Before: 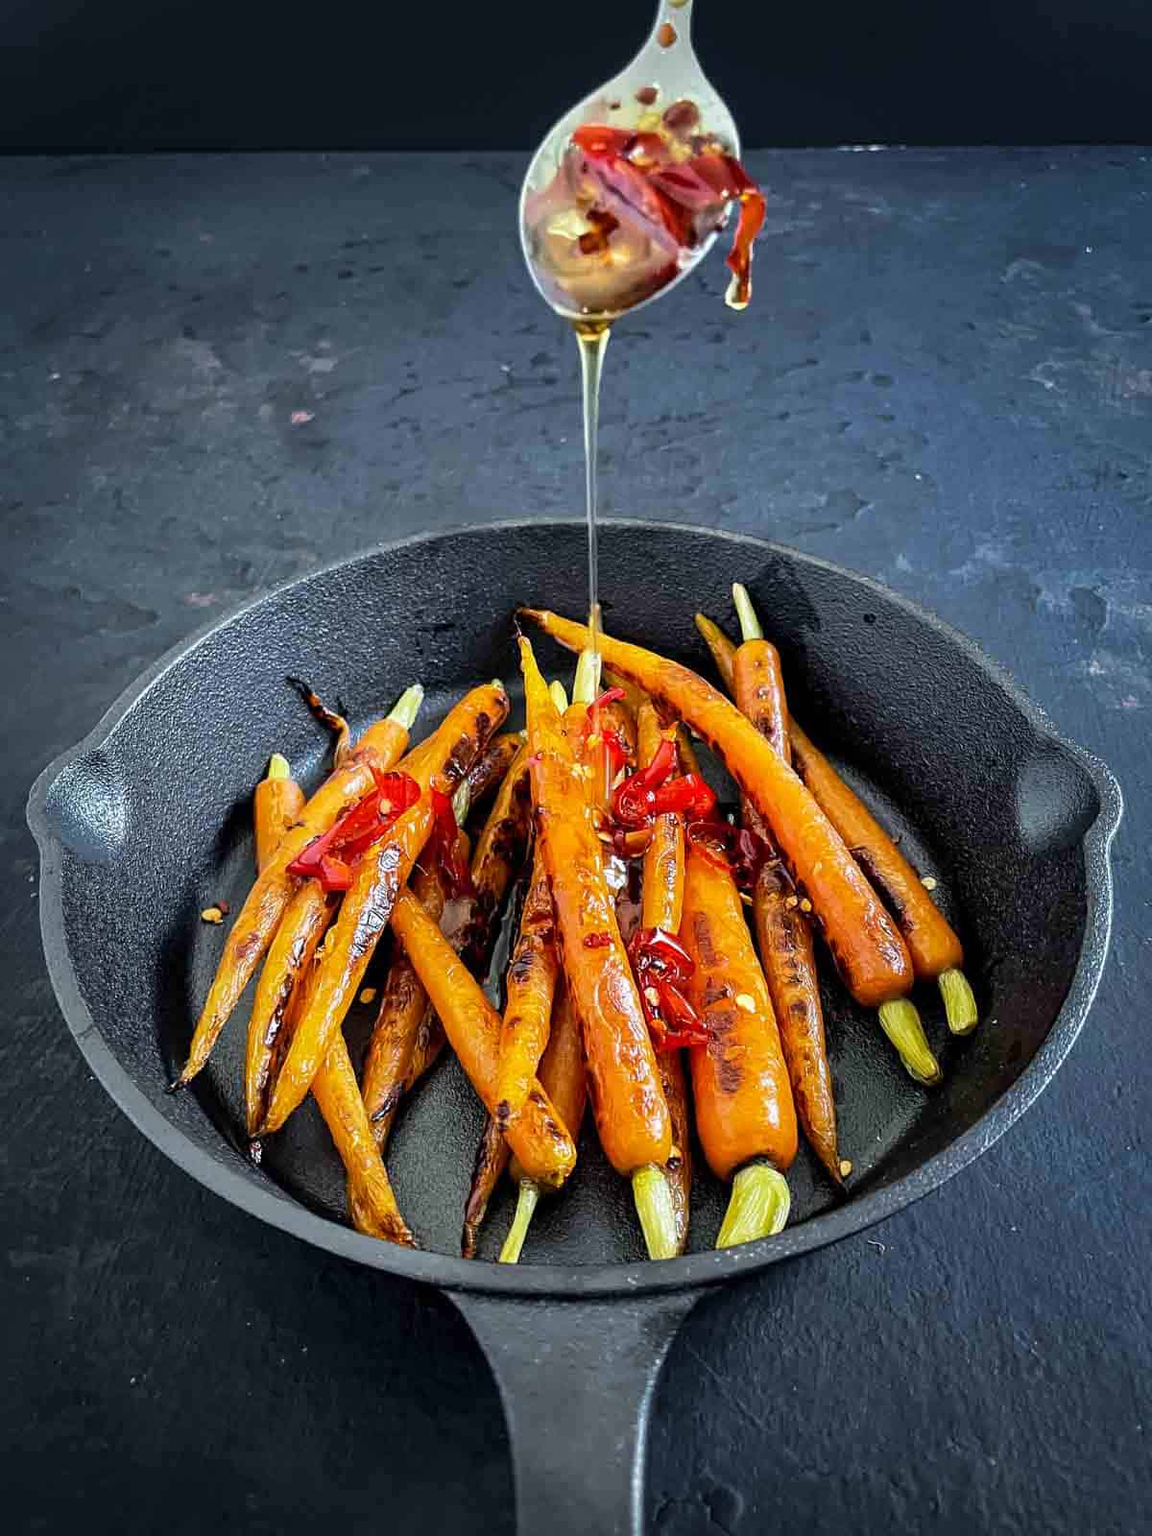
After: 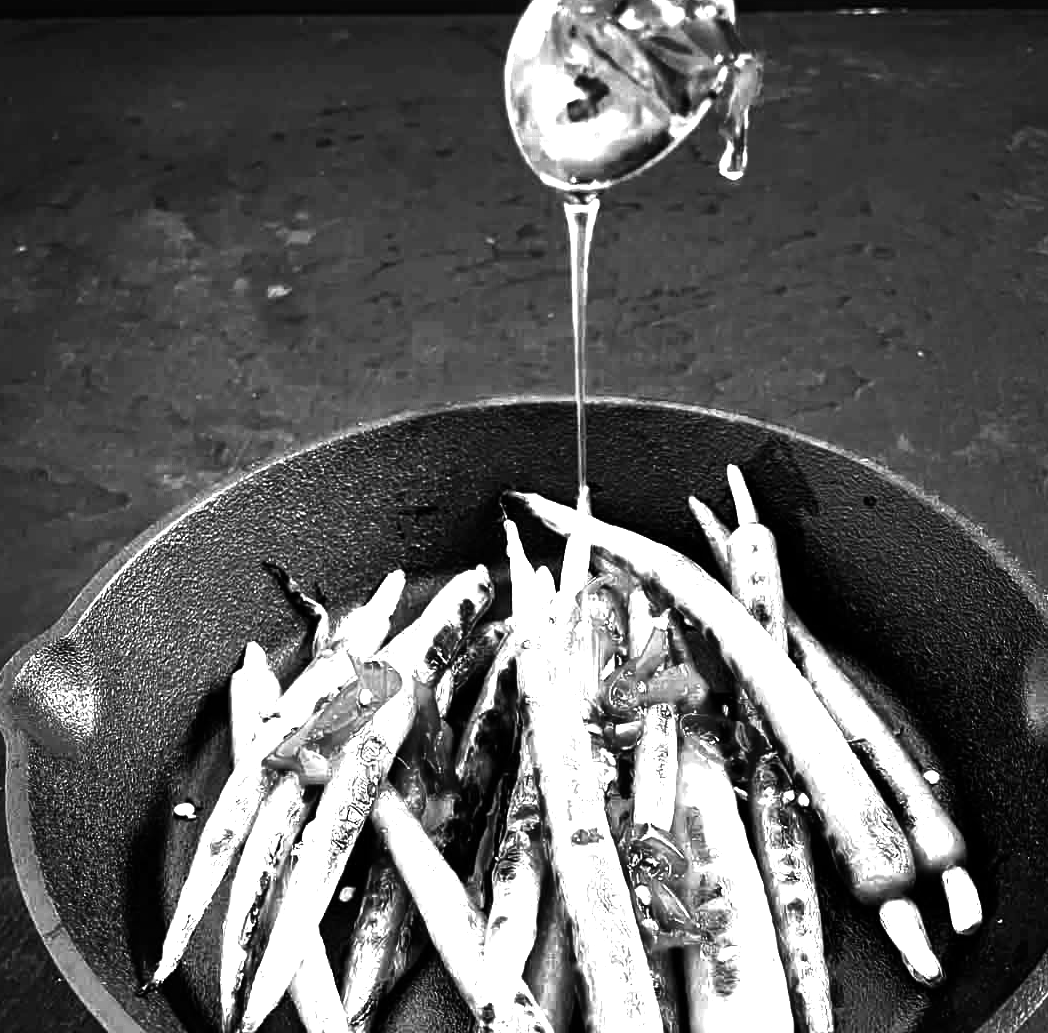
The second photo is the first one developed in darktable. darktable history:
crop: left 3.015%, top 8.969%, right 9.647%, bottom 26.457%
color zones: curves: ch0 [(0, 0.554) (0.146, 0.662) (0.293, 0.86) (0.503, 0.774) (0.637, 0.106) (0.74, 0.072) (0.866, 0.488) (0.998, 0.569)]; ch1 [(0, 0) (0.143, 0) (0.286, 0) (0.429, 0) (0.571, 0) (0.714, 0) (0.857, 0)]
color correction: highlights a* -5.94, highlights b* 11.19
tone curve: curves: ch0 [(0, 0) (0.137, 0.063) (0.255, 0.176) (0.502, 0.502) (0.749, 0.839) (1, 1)], color space Lab, linked channels, preserve colors none
